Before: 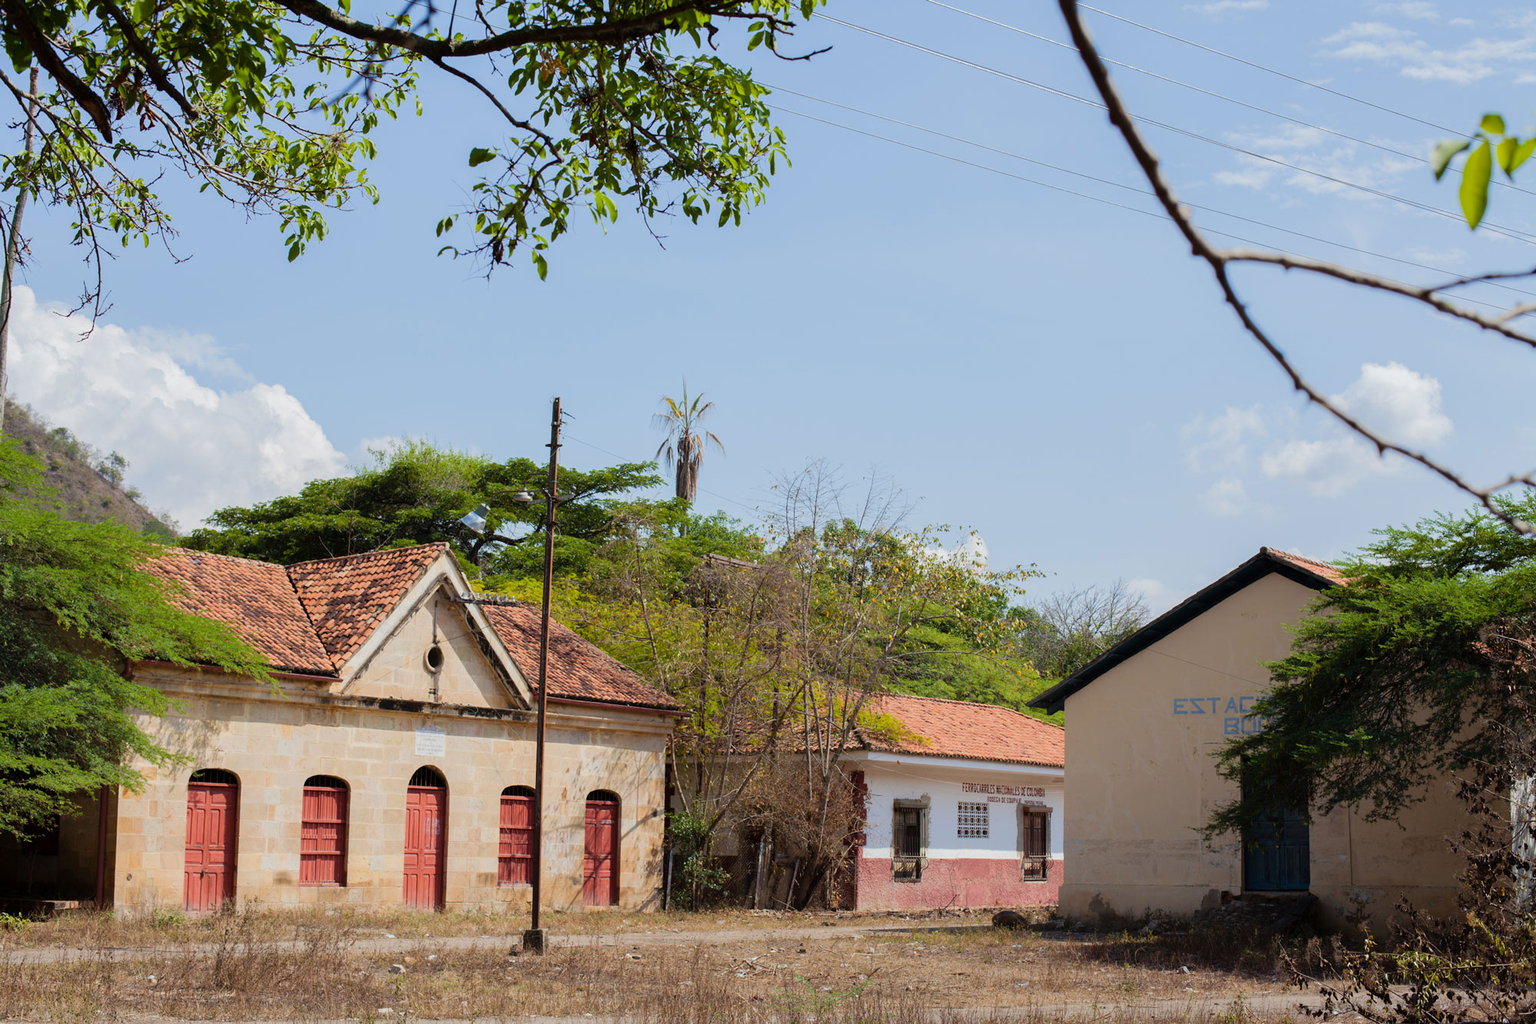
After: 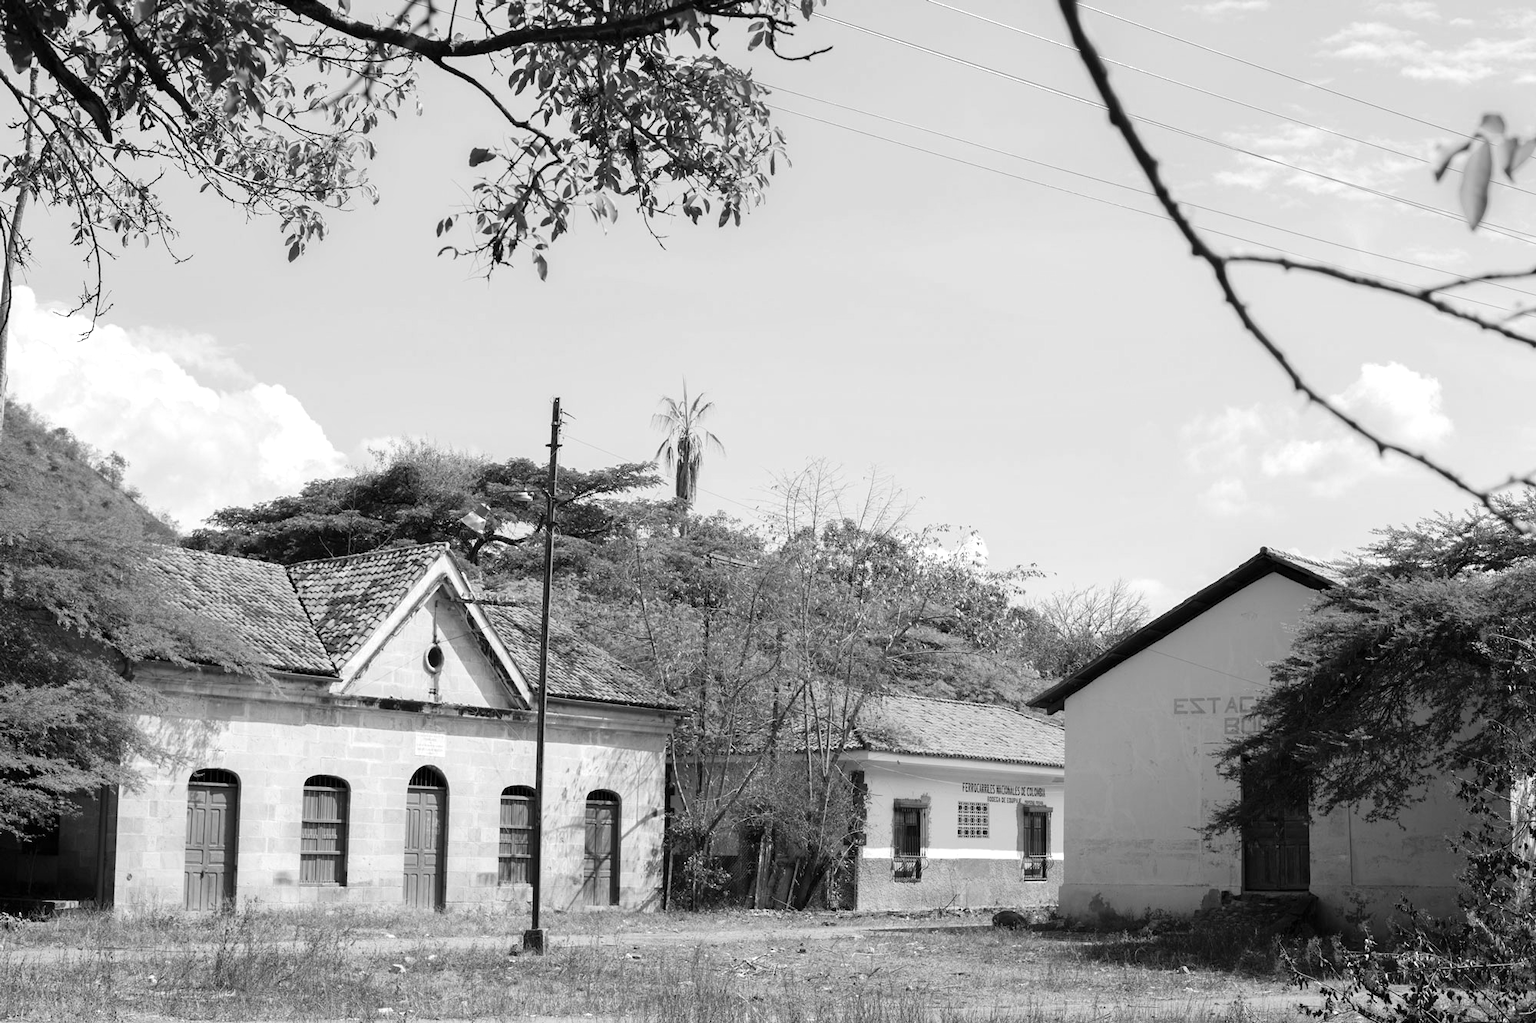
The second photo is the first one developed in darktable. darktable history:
monochrome: size 1
exposure: exposure 0.6 EV, compensate highlight preservation false
white balance: emerald 1
color balance rgb: perceptual saturation grading › global saturation 10%, global vibrance 10%
